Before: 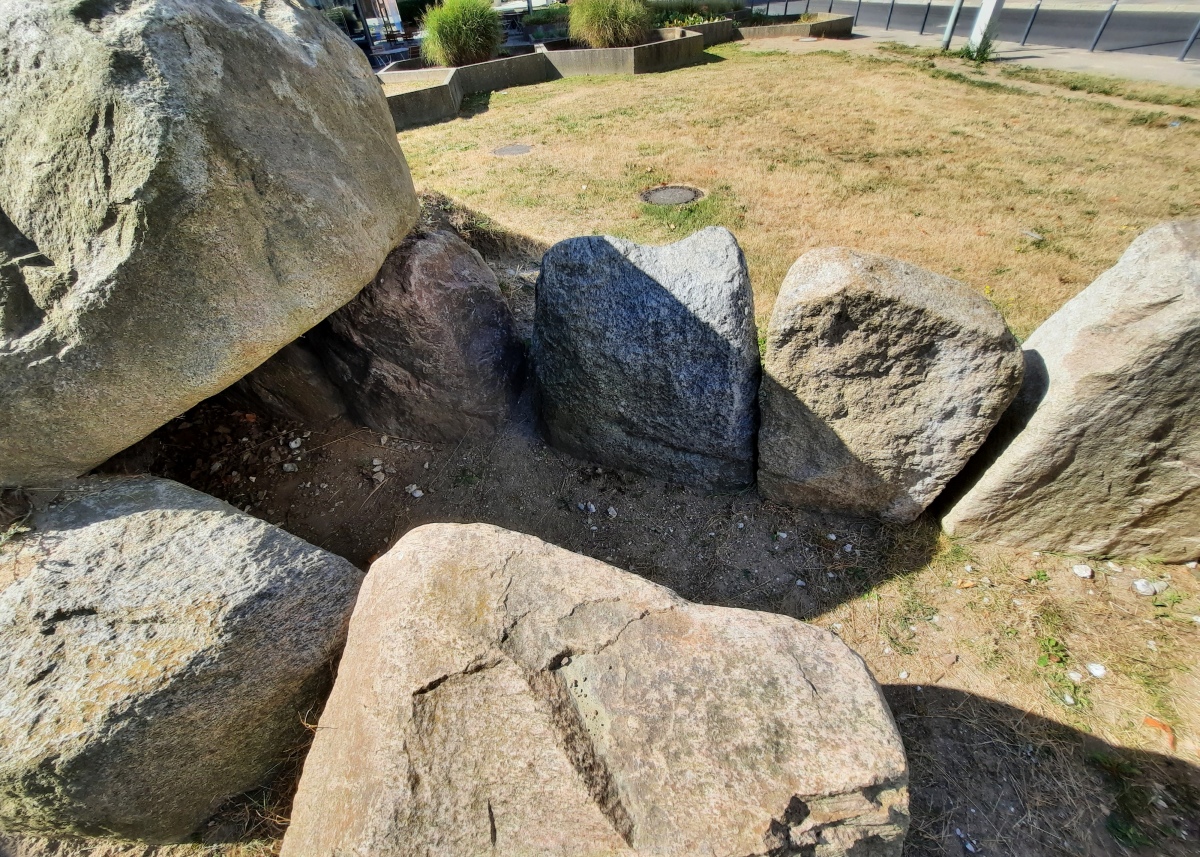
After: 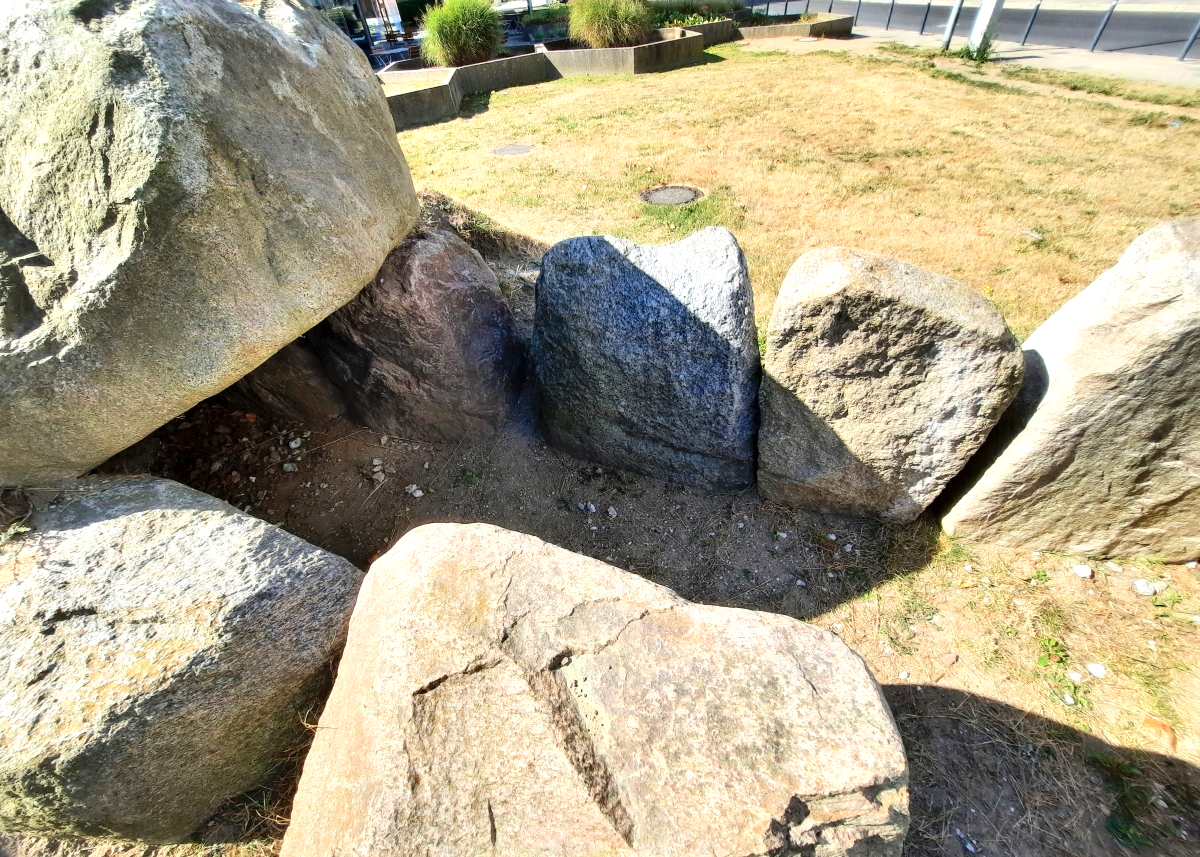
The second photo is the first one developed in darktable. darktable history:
tone equalizer: -8 EV -0.776 EV, -7 EV -0.717 EV, -6 EV -0.596 EV, -5 EV -0.419 EV, -3 EV 0.376 EV, -2 EV 0.6 EV, -1 EV 0.68 EV, +0 EV 0.721 EV, edges refinement/feathering 500, mask exposure compensation -1.57 EV, preserve details guided filter
levels: levels [0, 0.445, 1]
